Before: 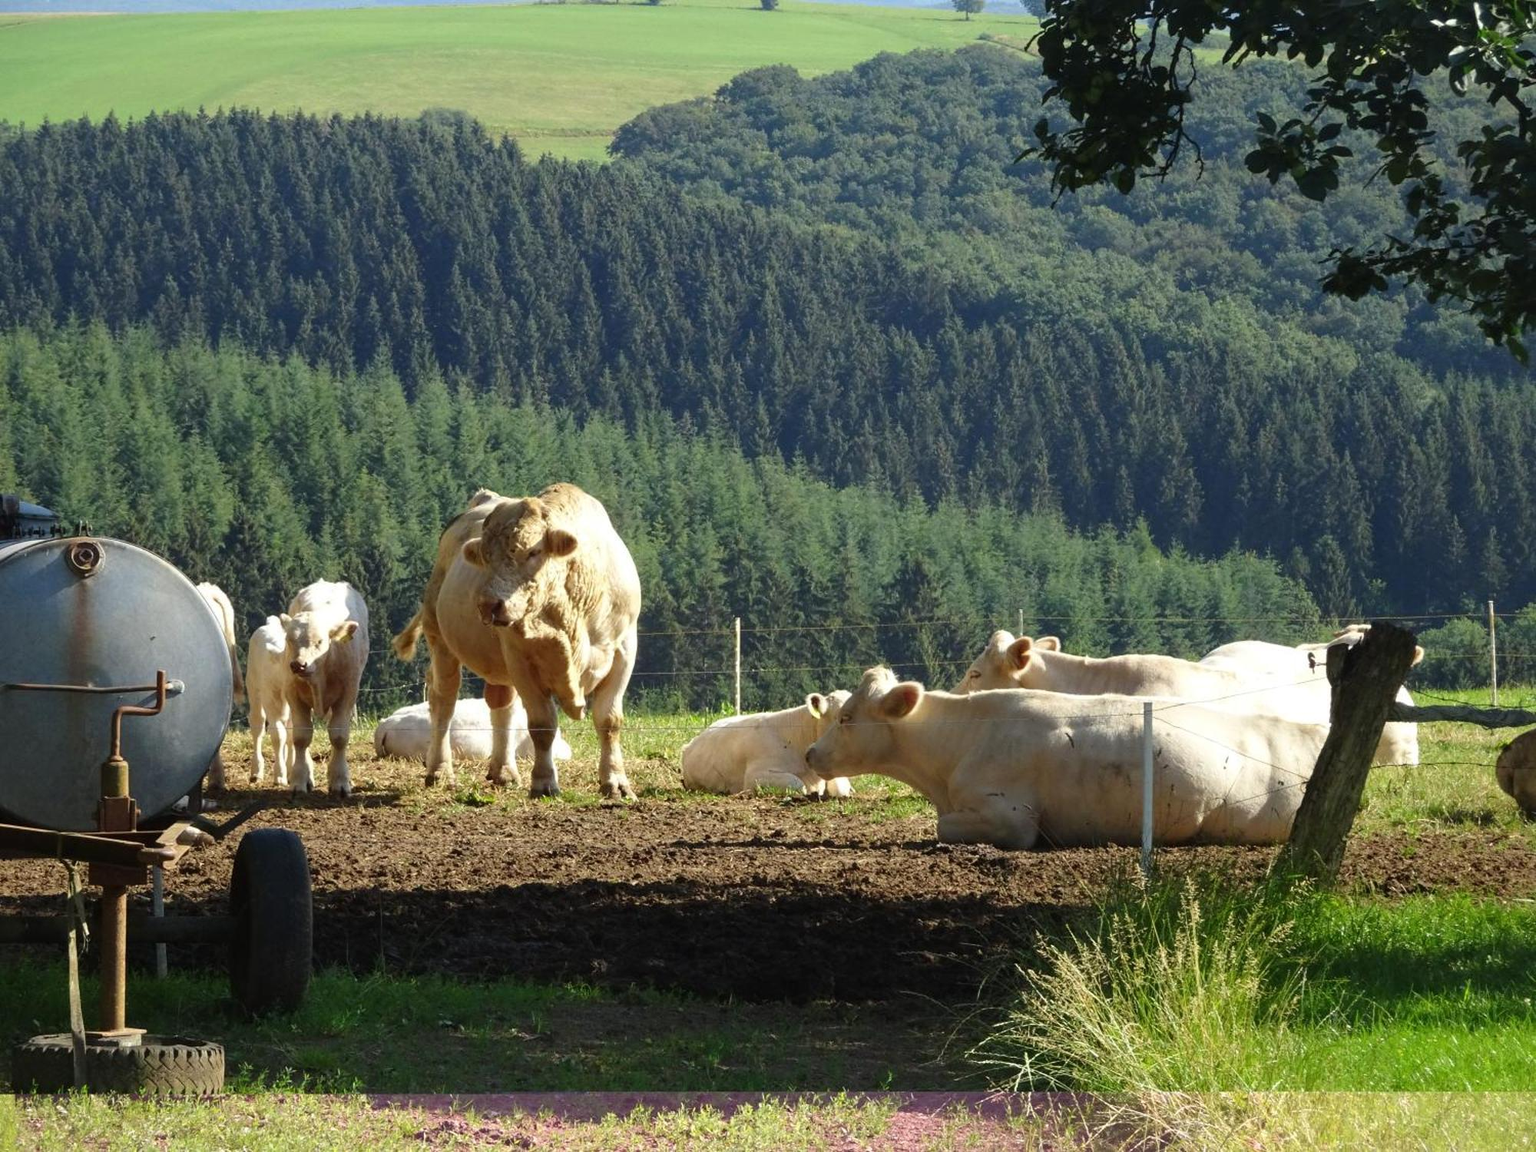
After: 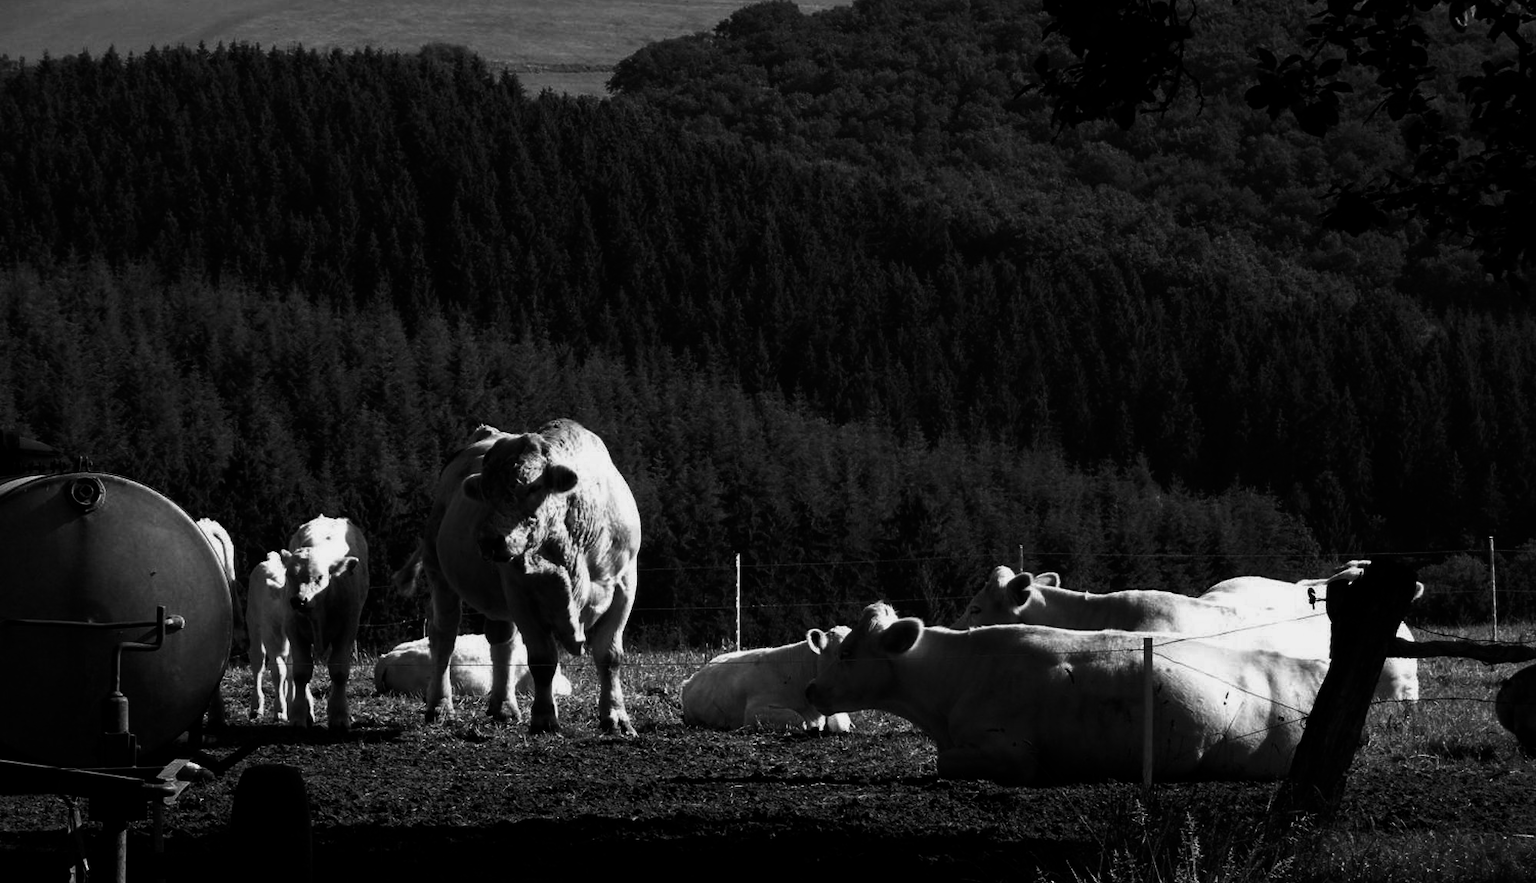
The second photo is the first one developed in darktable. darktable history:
crop: top 5.667%, bottom 17.637%
contrast brightness saturation: contrast 0.02, brightness -1, saturation -1
exposure: exposure -0.072 EV, compensate highlight preservation false
